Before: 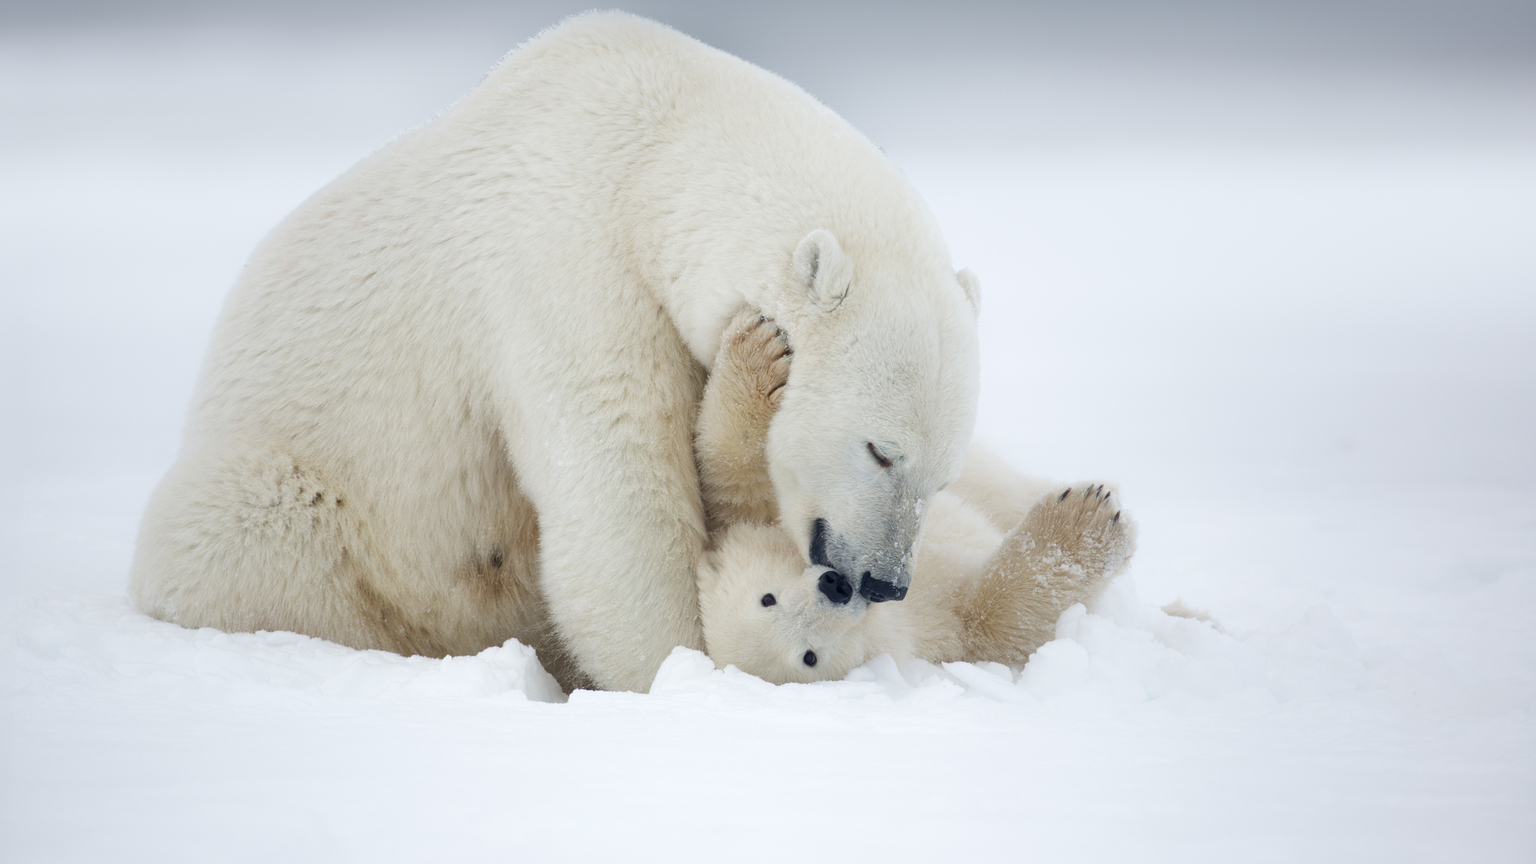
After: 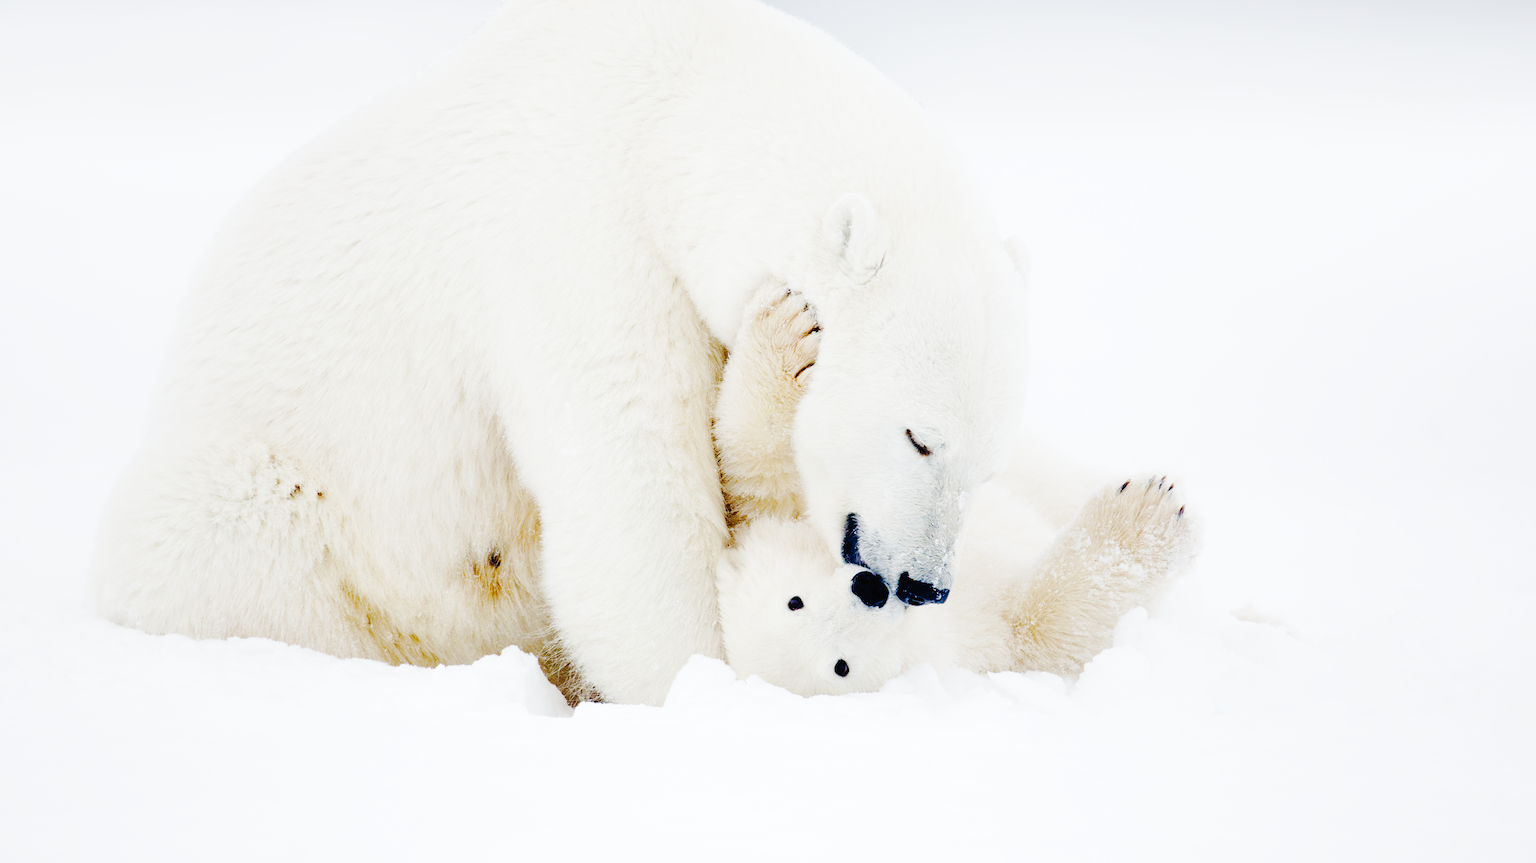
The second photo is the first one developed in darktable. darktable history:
tone curve: curves: ch0 [(0, 0) (0.003, 0.014) (0.011, 0.017) (0.025, 0.023) (0.044, 0.035) (0.069, 0.04) (0.1, 0.062) (0.136, 0.099) (0.177, 0.152) (0.224, 0.214) (0.277, 0.291) (0.335, 0.383) (0.399, 0.487) (0.468, 0.581) (0.543, 0.662) (0.623, 0.738) (0.709, 0.802) (0.801, 0.871) (0.898, 0.936) (1, 1)], preserve colors none
crop: left 3.305%, top 6.436%, right 6.389%, bottom 3.258%
base curve: curves: ch0 [(0, 0) (0.036, 0.01) (0.123, 0.254) (0.258, 0.504) (0.507, 0.748) (1, 1)], preserve colors none
